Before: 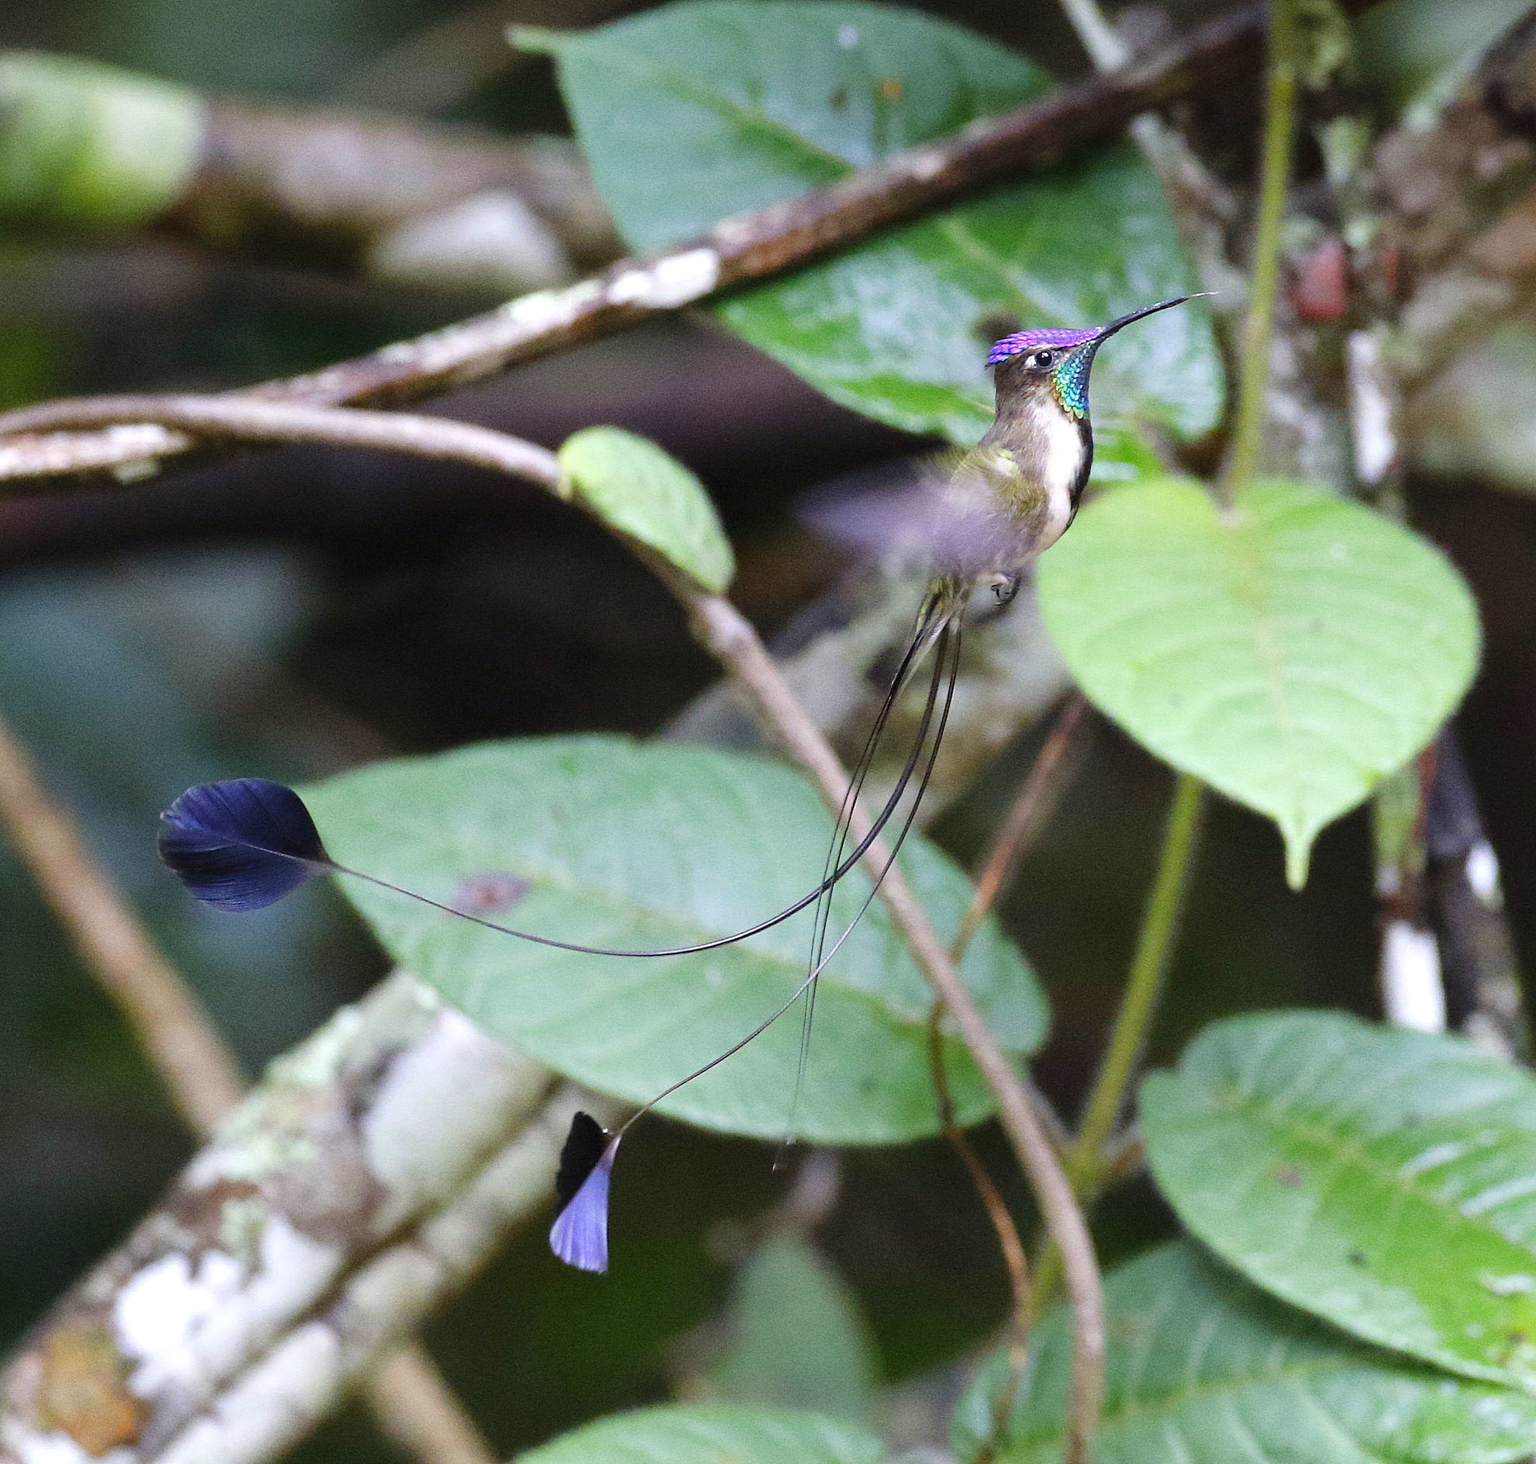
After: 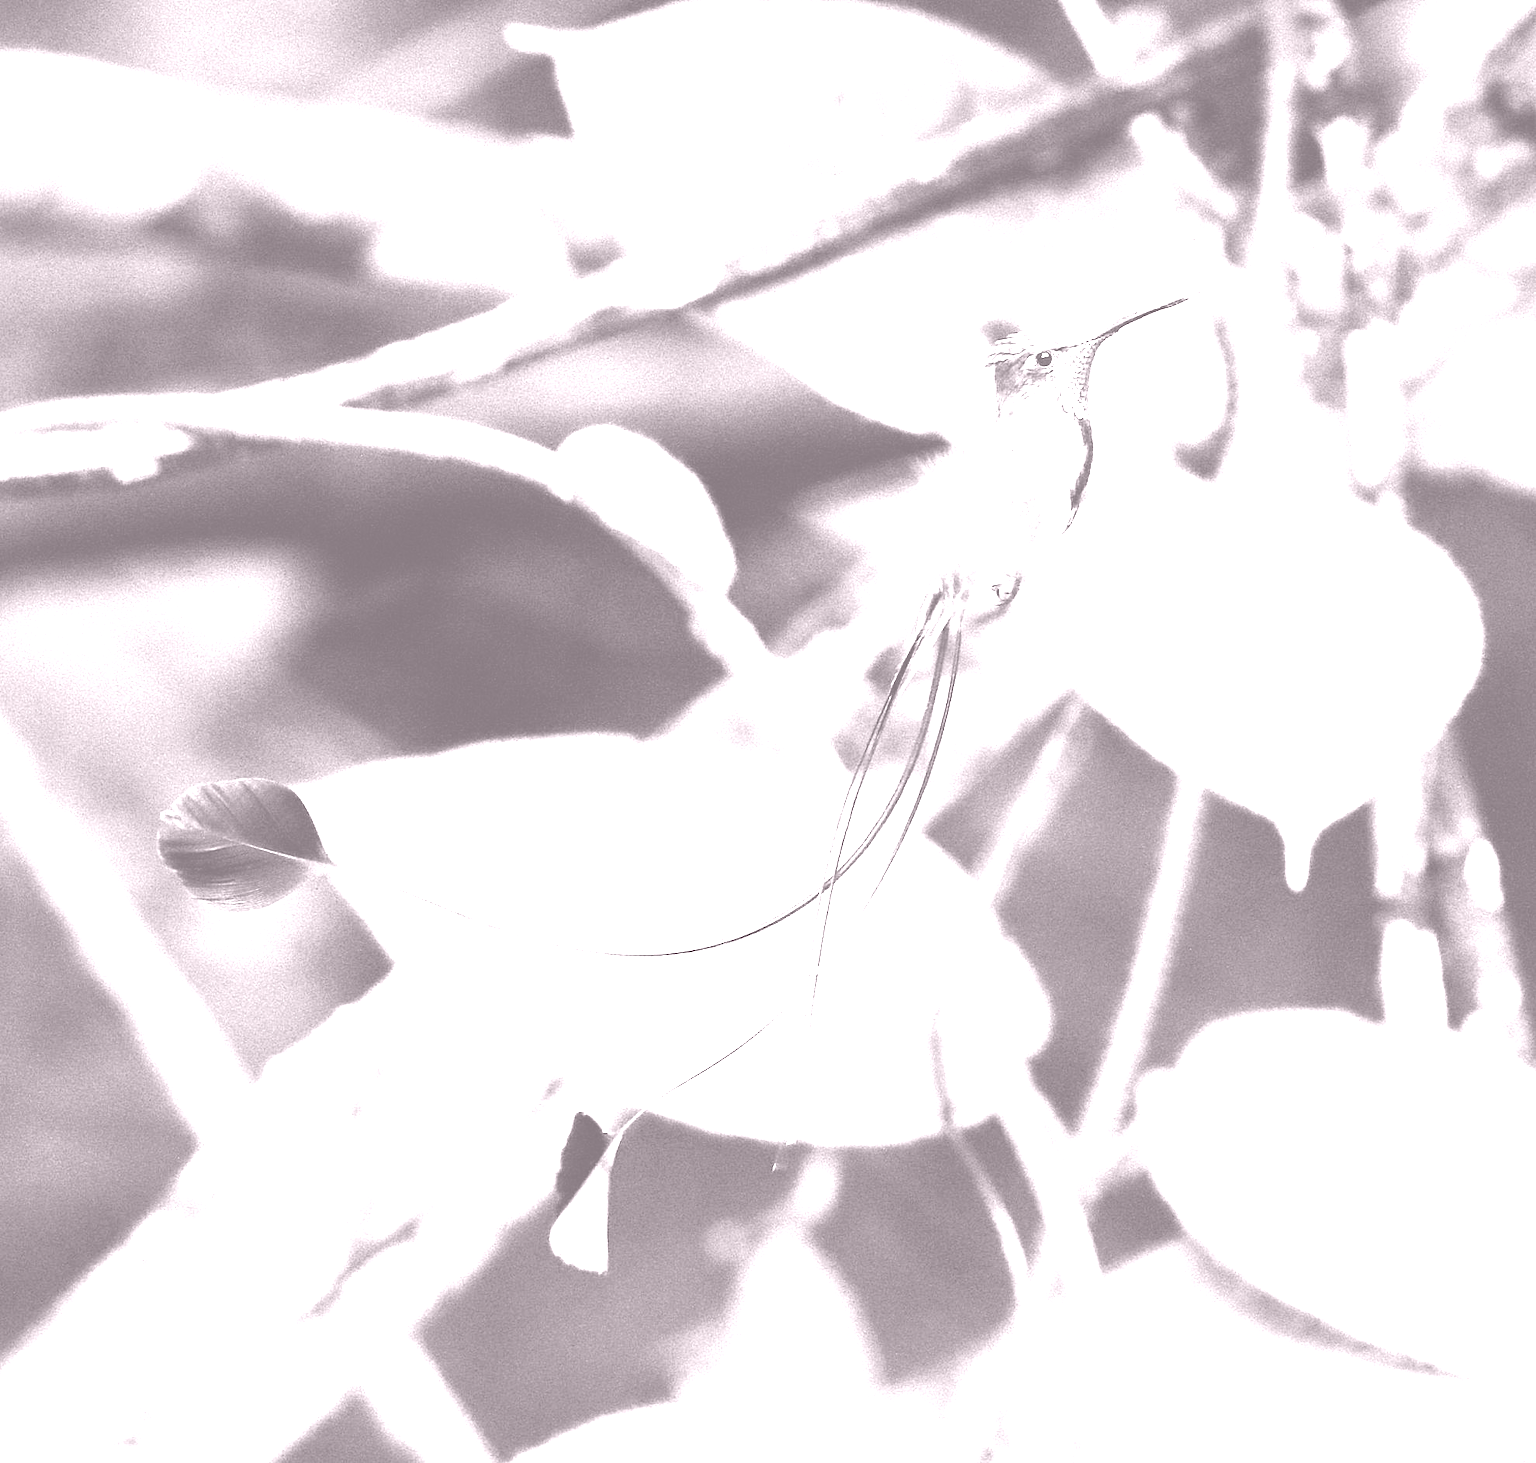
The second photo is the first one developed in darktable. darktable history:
tone curve: curves: ch0 [(0, 0) (0.003, 0.005) (0.011, 0.019) (0.025, 0.04) (0.044, 0.064) (0.069, 0.095) (0.1, 0.129) (0.136, 0.169) (0.177, 0.207) (0.224, 0.247) (0.277, 0.298) (0.335, 0.354) (0.399, 0.416) (0.468, 0.478) (0.543, 0.553) (0.623, 0.634) (0.709, 0.709) (0.801, 0.817) (0.898, 0.912) (1, 1)], preserve colors none
base curve: curves: ch0 [(0, 0) (0.007, 0.004) (0.027, 0.03) (0.046, 0.07) (0.207, 0.54) (0.442, 0.872) (0.673, 0.972) (1, 1)], preserve colors none
colorize: hue 25.2°, saturation 83%, source mix 82%, lightness 79%, version 1
rotate and perspective: automatic cropping original format, crop left 0, crop top 0
